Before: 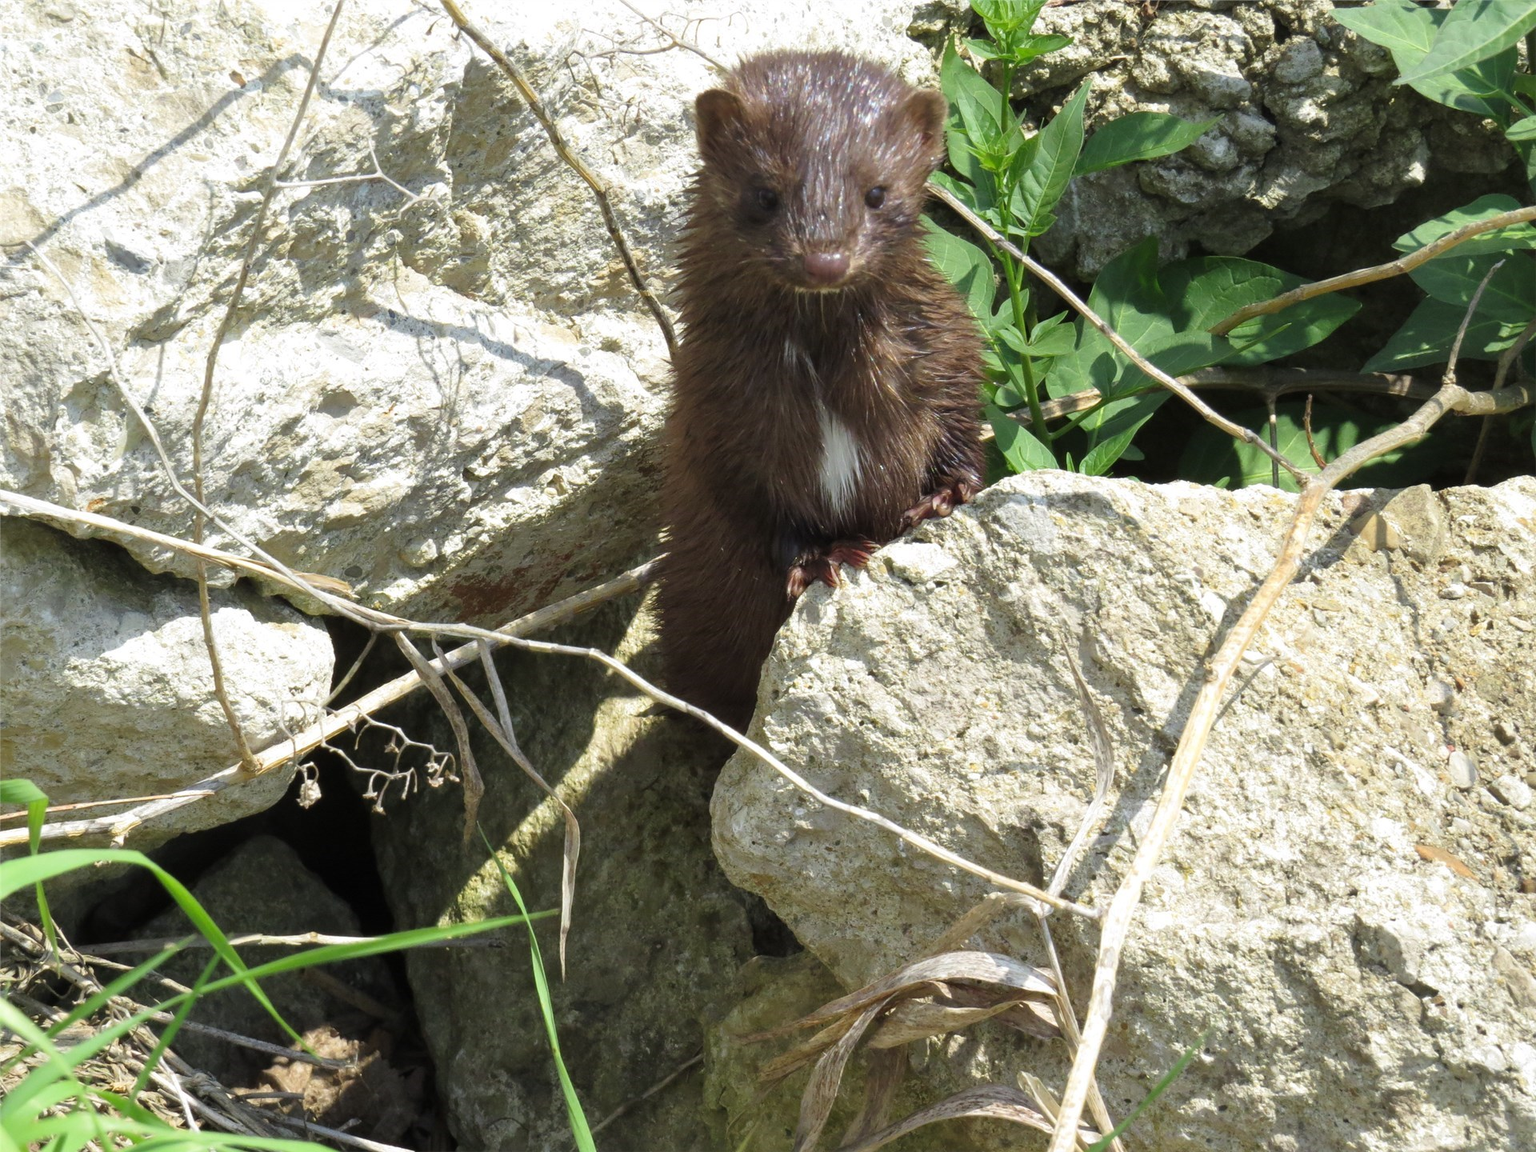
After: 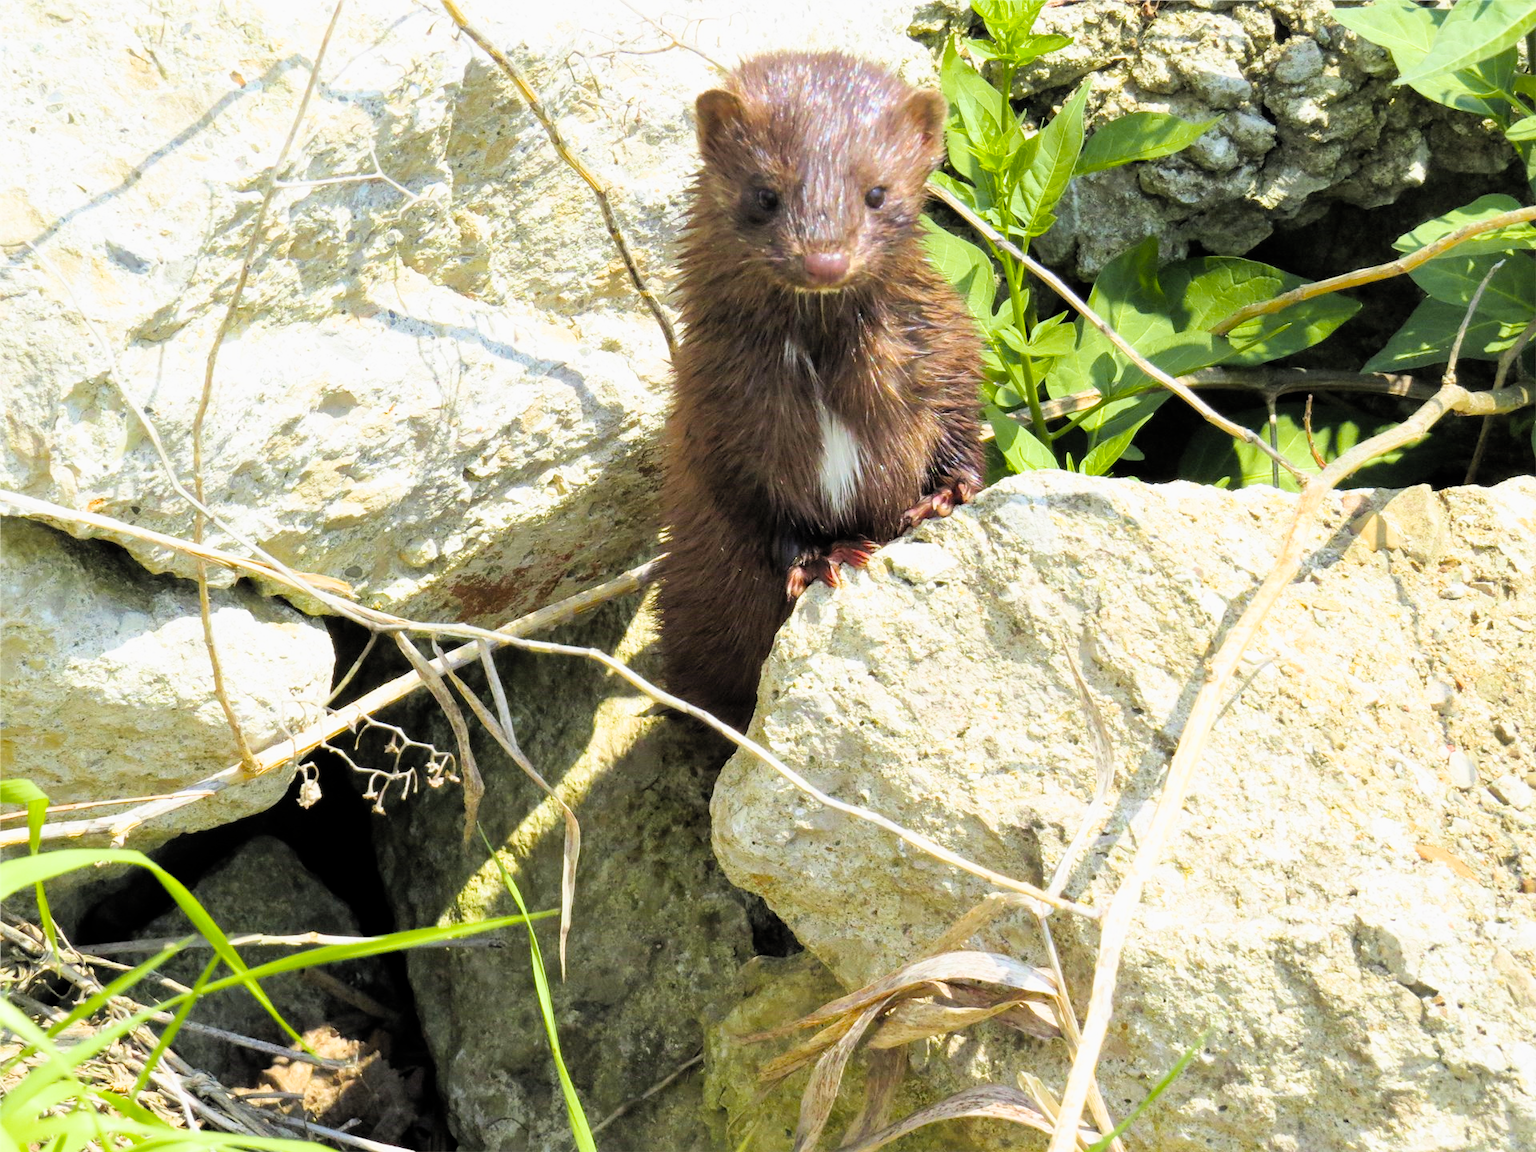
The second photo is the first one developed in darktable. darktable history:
filmic rgb: black relative exposure -7.75 EV, white relative exposure 4.4 EV, threshold 3 EV, target black luminance 0%, hardness 3.76, latitude 50.51%, contrast 1.074, highlights saturation mix 10%, shadows ↔ highlights balance -0.22%, color science v4 (2020), enable highlight reconstruction true
contrast brightness saturation: contrast 0.07, brightness 0.08, saturation 0.18
exposure: black level correction 0, exposure 0.95 EV, compensate exposure bias true, compensate highlight preservation false
color zones: curves: ch2 [(0, 0.5) (0.143, 0.5) (0.286, 0.489) (0.415, 0.421) (0.571, 0.5) (0.714, 0.5) (0.857, 0.5) (1, 0.5)]
